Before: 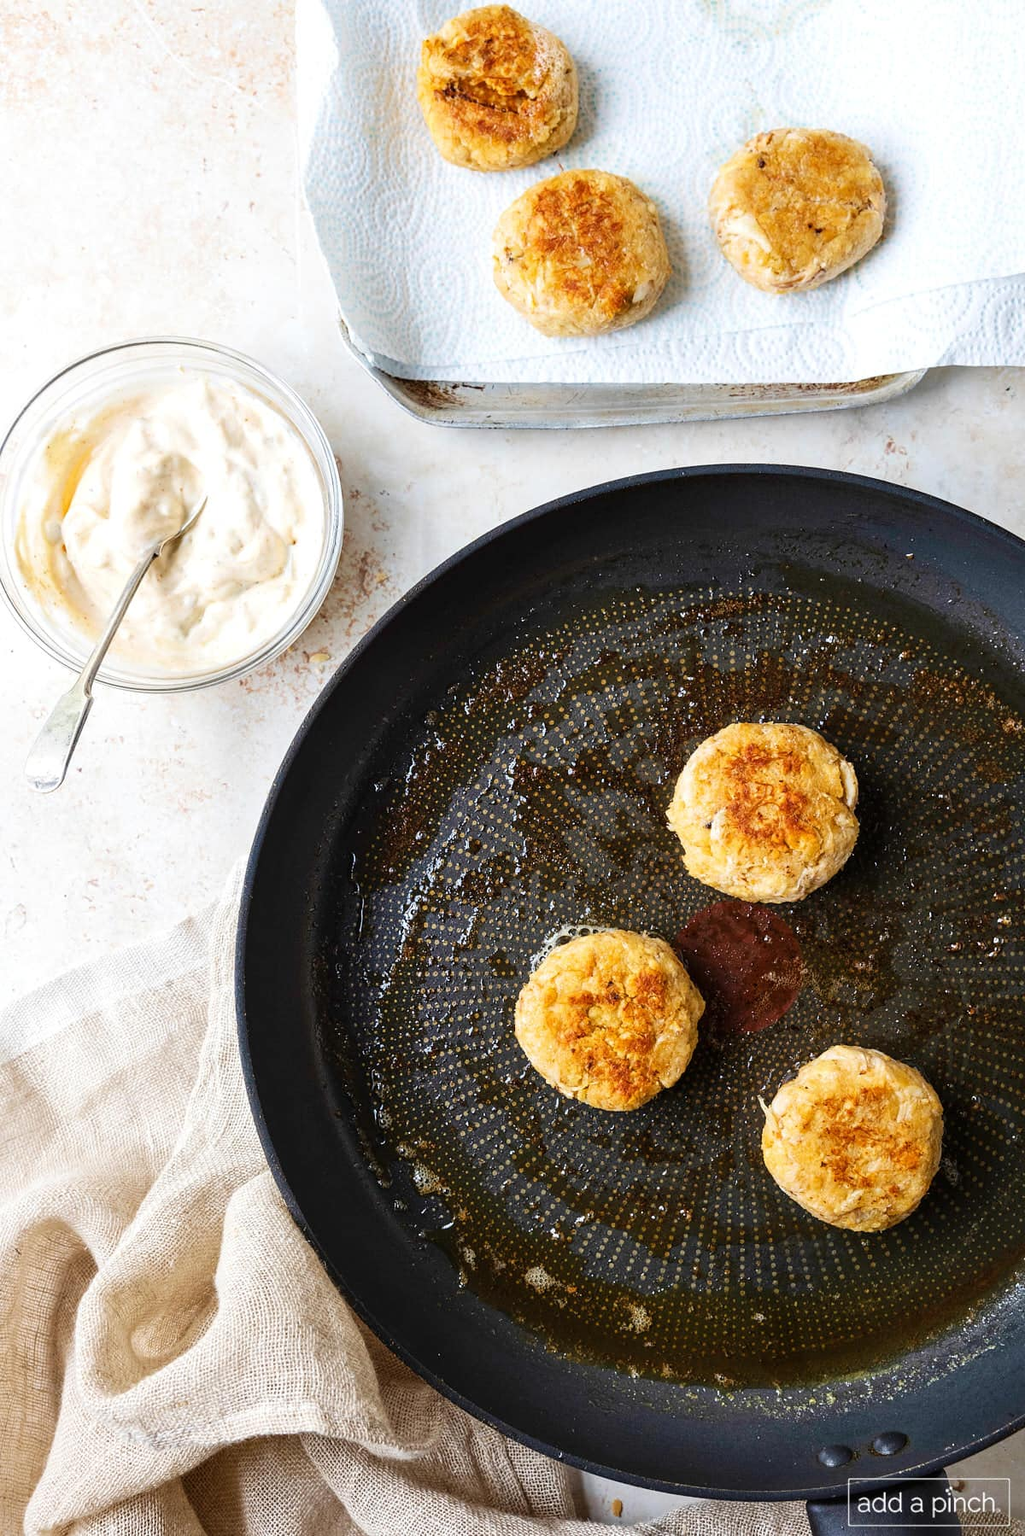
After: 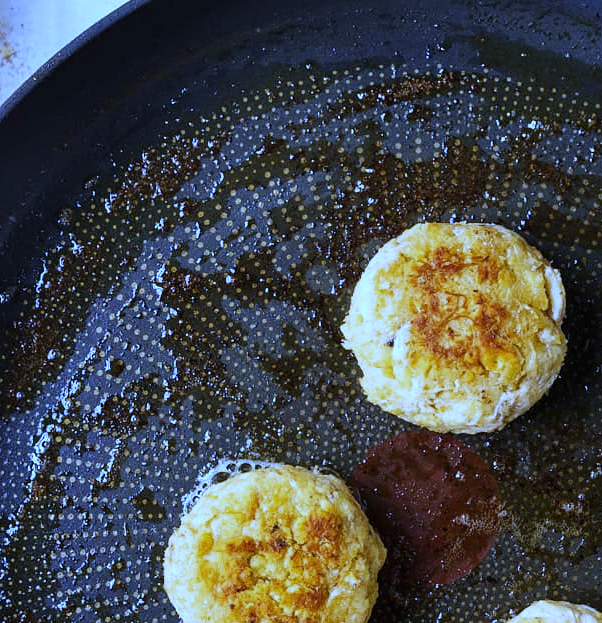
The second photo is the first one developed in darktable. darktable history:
crop: left 36.607%, top 34.735%, right 13.146%, bottom 30.611%
white balance: red 0.766, blue 1.537
